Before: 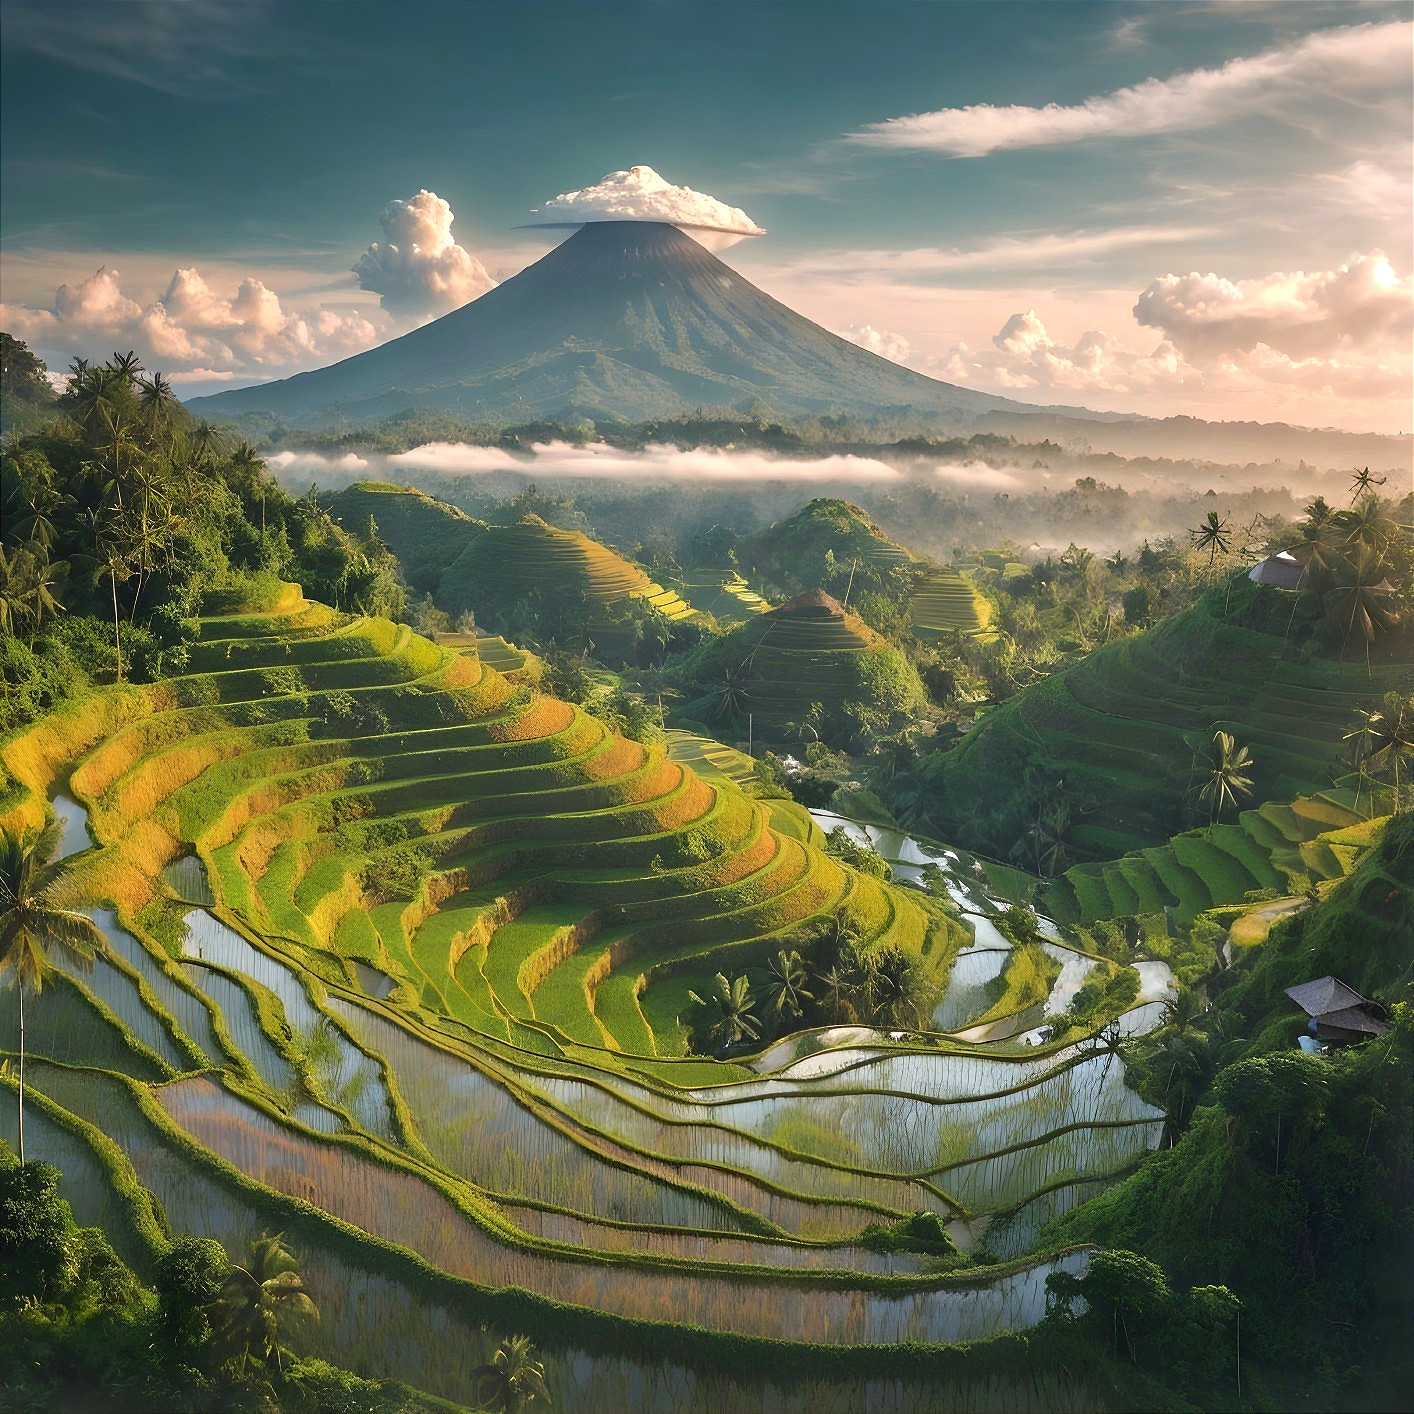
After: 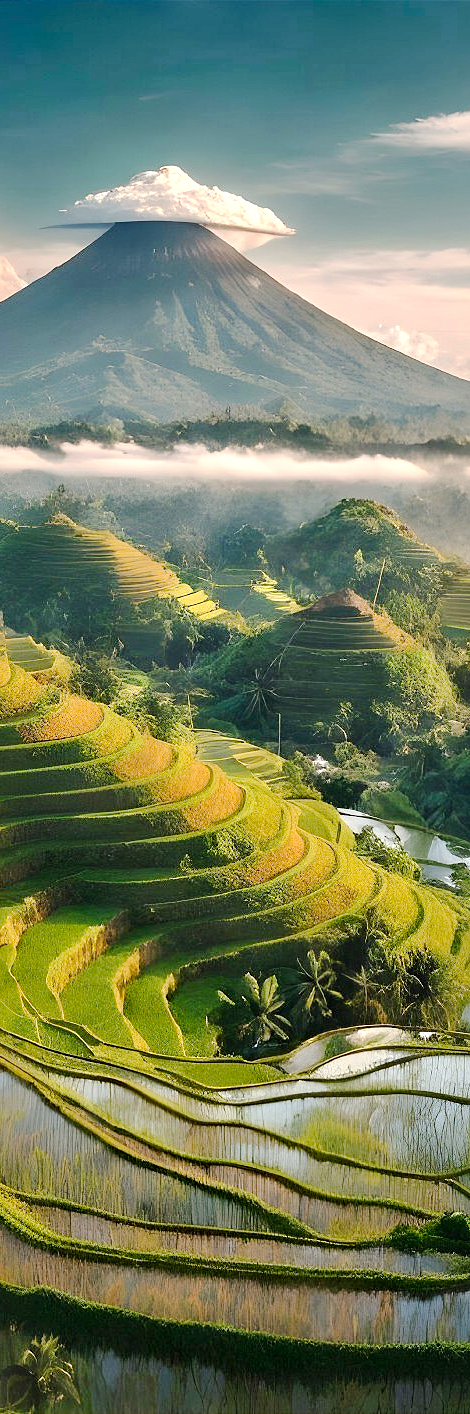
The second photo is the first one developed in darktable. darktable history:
exposure: black level correction 0.005, exposure 0.001 EV, compensate highlight preservation false
crop: left 33.36%, right 33.36%
local contrast: mode bilateral grid, contrast 20, coarseness 50, detail 148%, midtone range 0.2
tone curve: curves: ch0 [(0, 0) (0.003, 0.012) (0.011, 0.014) (0.025, 0.019) (0.044, 0.028) (0.069, 0.039) (0.1, 0.056) (0.136, 0.093) (0.177, 0.147) (0.224, 0.214) (0.277, 0.29) (0.335, 0.381) (0.399, 0.476) (0.468, 0.557) (0.543, 0.635) (0.623, 0.697) (0.709, 0.764) (0.801, 0.831) (0.898, 0.917) (1, 1)], preserve colors none
